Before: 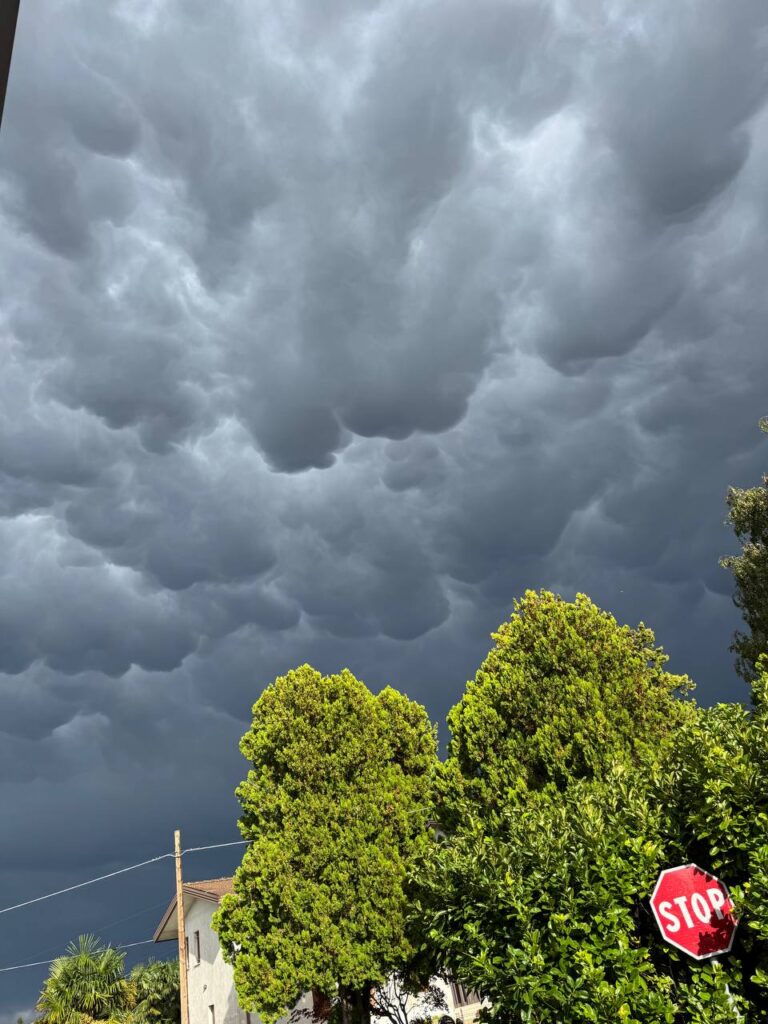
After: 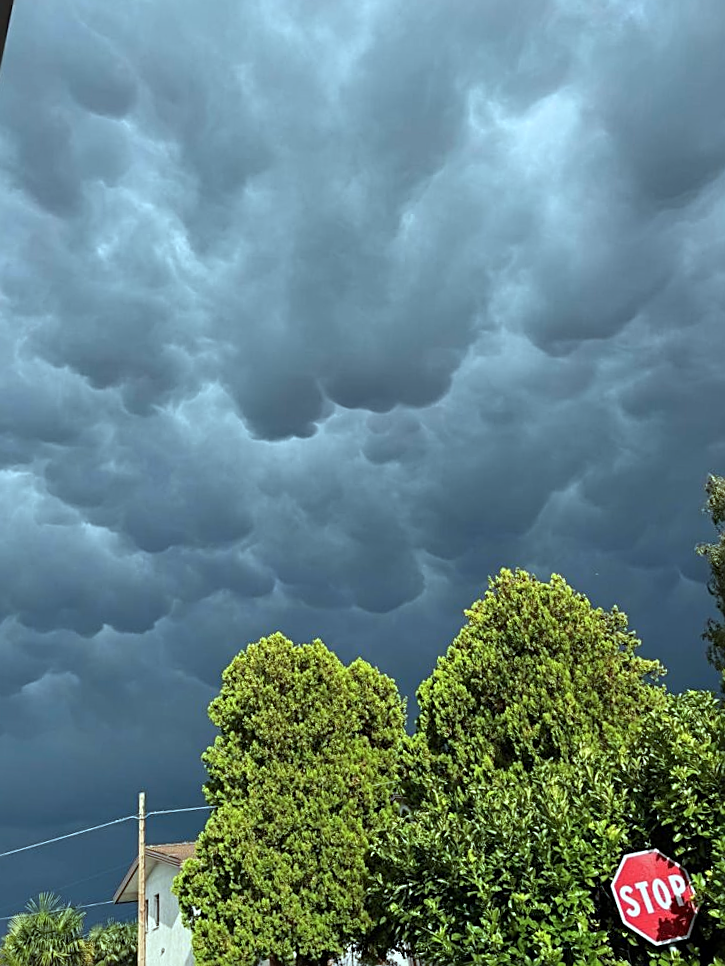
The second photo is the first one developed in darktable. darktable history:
sharpen: amount 0.591
crop and rotate: angle -2.58°
color correction: highlights a* -10.31, highlights b* -9.65
